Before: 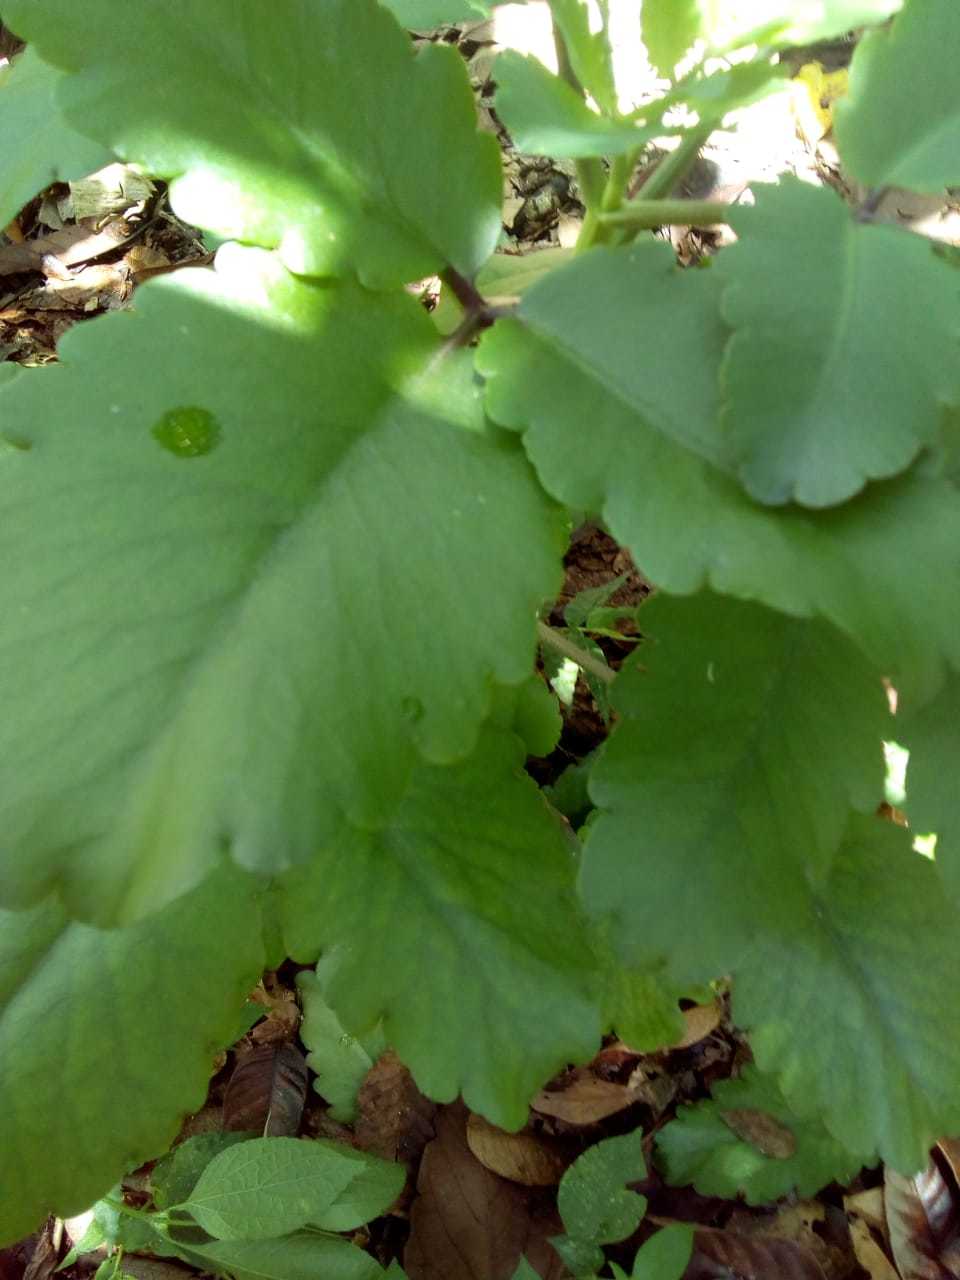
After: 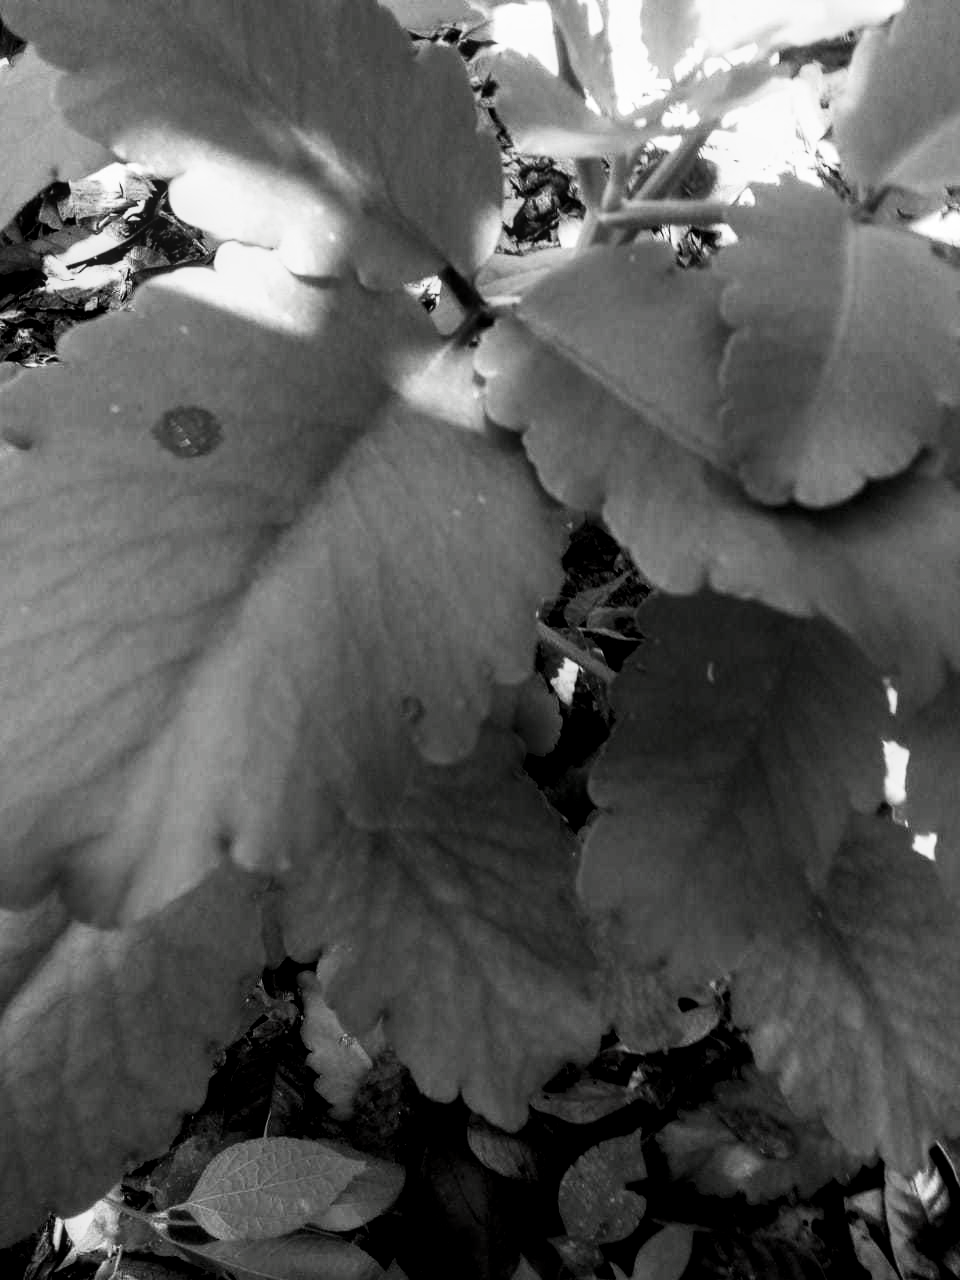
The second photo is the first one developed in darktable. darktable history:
local contrast: on, module defaults
base curve: curves: ch0 [(0, 0) (0.028, 0.03) (0.121, 0.232) (0.46, 0.748) (0.859, 0.968) (1, 1)], preserve colors none
contrast brightness saturation: contrast -0.032, brightness -0.584, saturation -0.985
